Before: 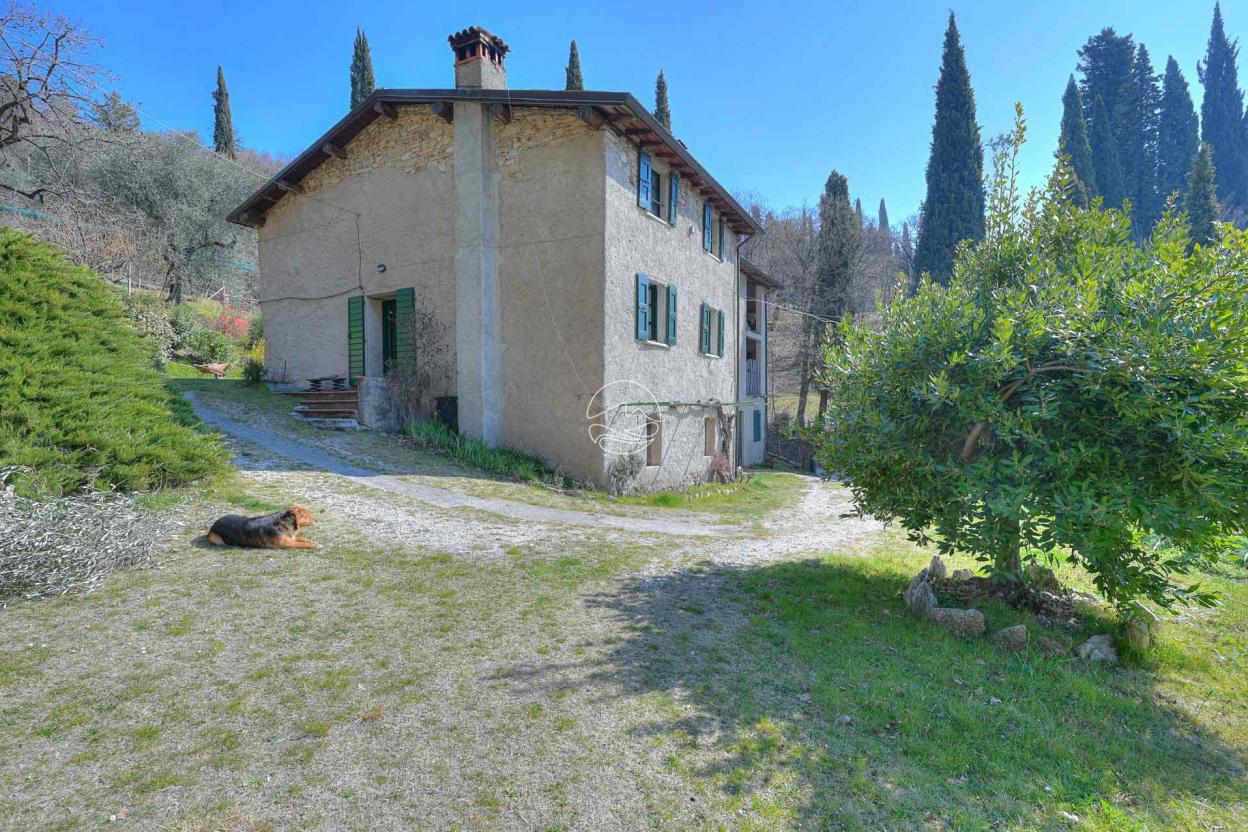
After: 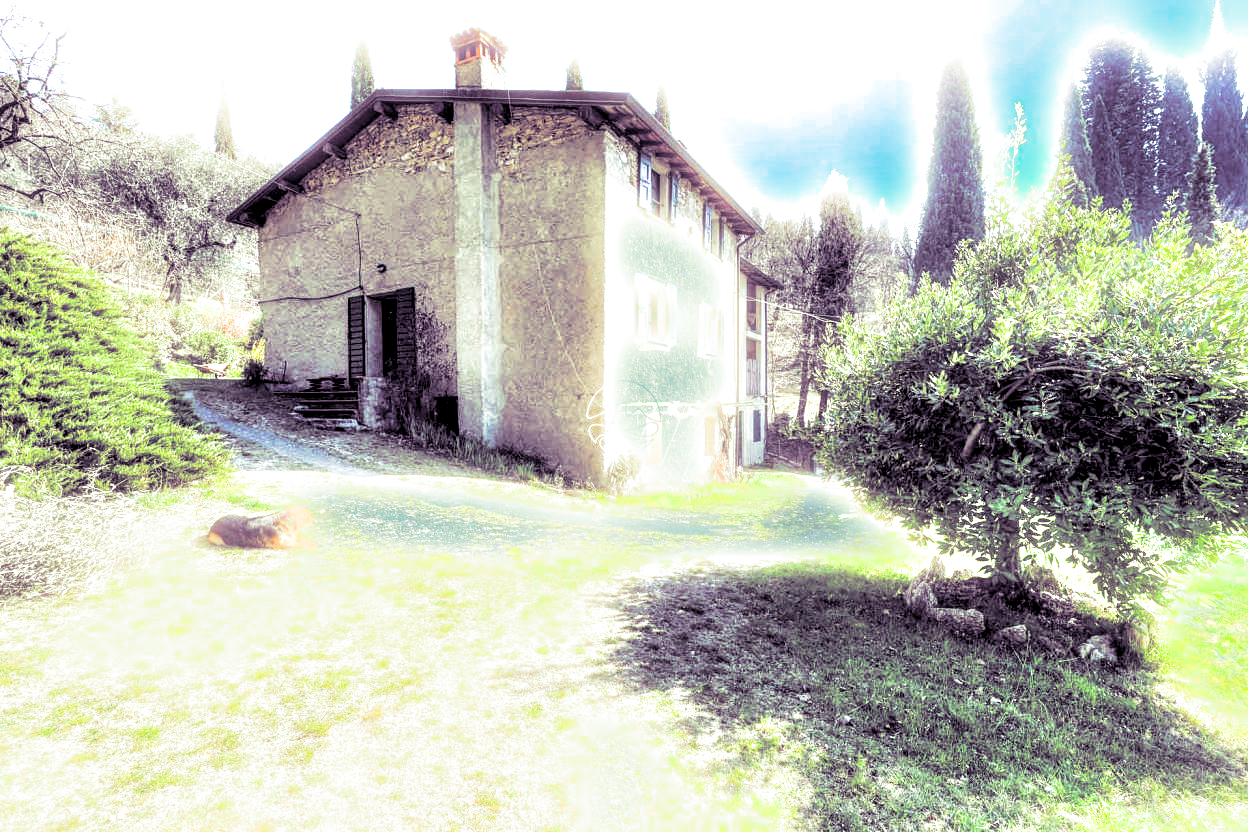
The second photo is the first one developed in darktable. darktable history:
local contrast: shadows 185%, detail 225%
exposure: black level correction 0, exposure 1.45 EV, compensate exposure bias true, compensate highlight preservation false
split-toning: shadows › hue 266.4°, shadows › saturation 0.4, highlights › hue 61.2°, highlights › saturation 0.3, compress 0%
color correction: highlights a* -5.3, highlights b* 9.8, shadows a* 9.8, shadows b* 24.26
bloom: size 5%, threshold 95%, strength 15%
